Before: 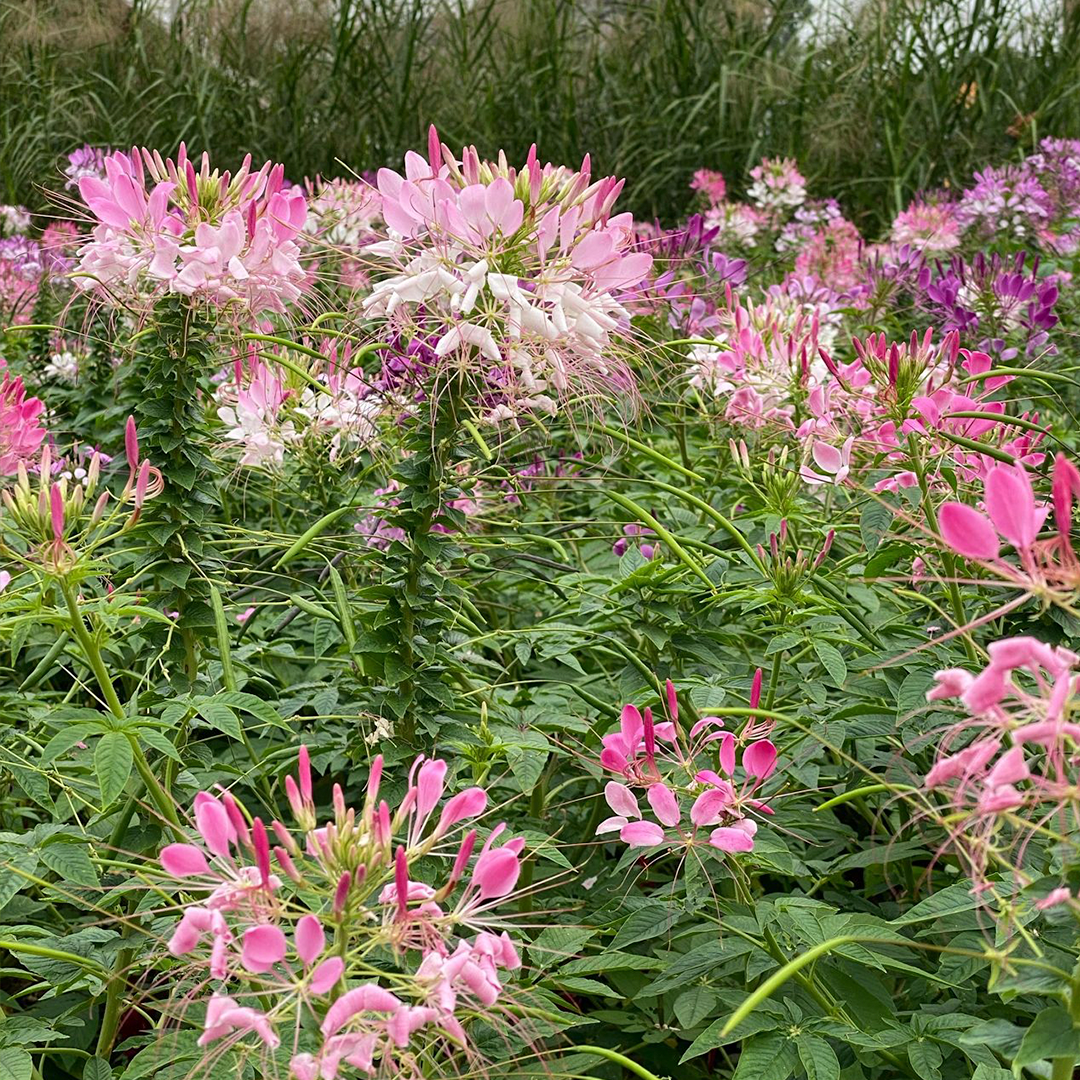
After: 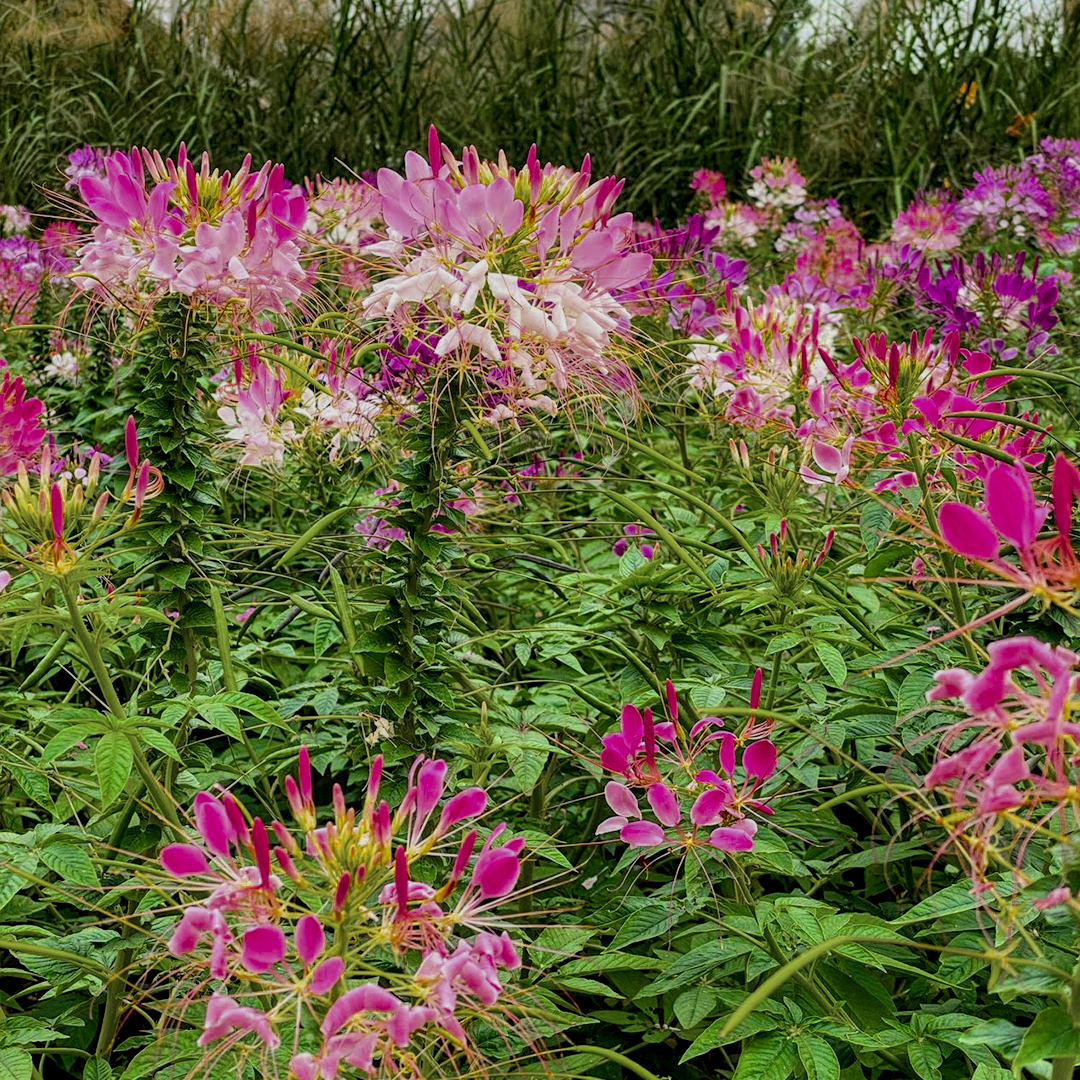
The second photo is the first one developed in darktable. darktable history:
filmic rgb: black relative exposure -7.65 EV, white relative exposure 4.56 EV, hardness 3.61, color science v6 (2022)
tone equalizer: on, module defaults
local contrast: detail 130%
color balance rgb: linear chroma grading › global chroma 15%, perceptual saturation grading › global saturation 30%
color zones: curves: ch0 [(0.11, 0.396) (0.195, 0.36) (0.25, 0.5) (0.303, 0.412) (0.357, 0.544) (0.75, 0.5) (0.967, 0.328)]; ch1 [(0, 0.468) (0.112, 0.512) (0.202, 0.6) (0.25, 0.5) (0.307, 0.352) (0.357, 0.544) (0.75, 0.5) (0.963, 0.524)]
